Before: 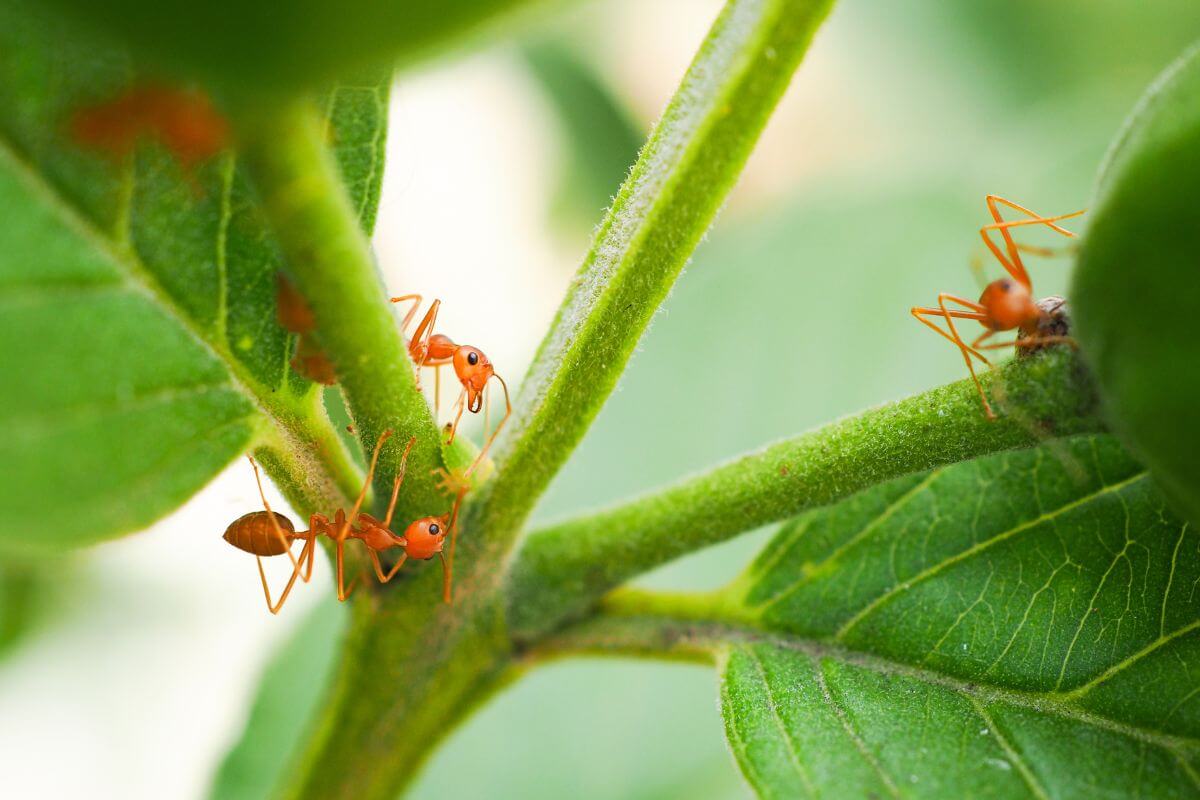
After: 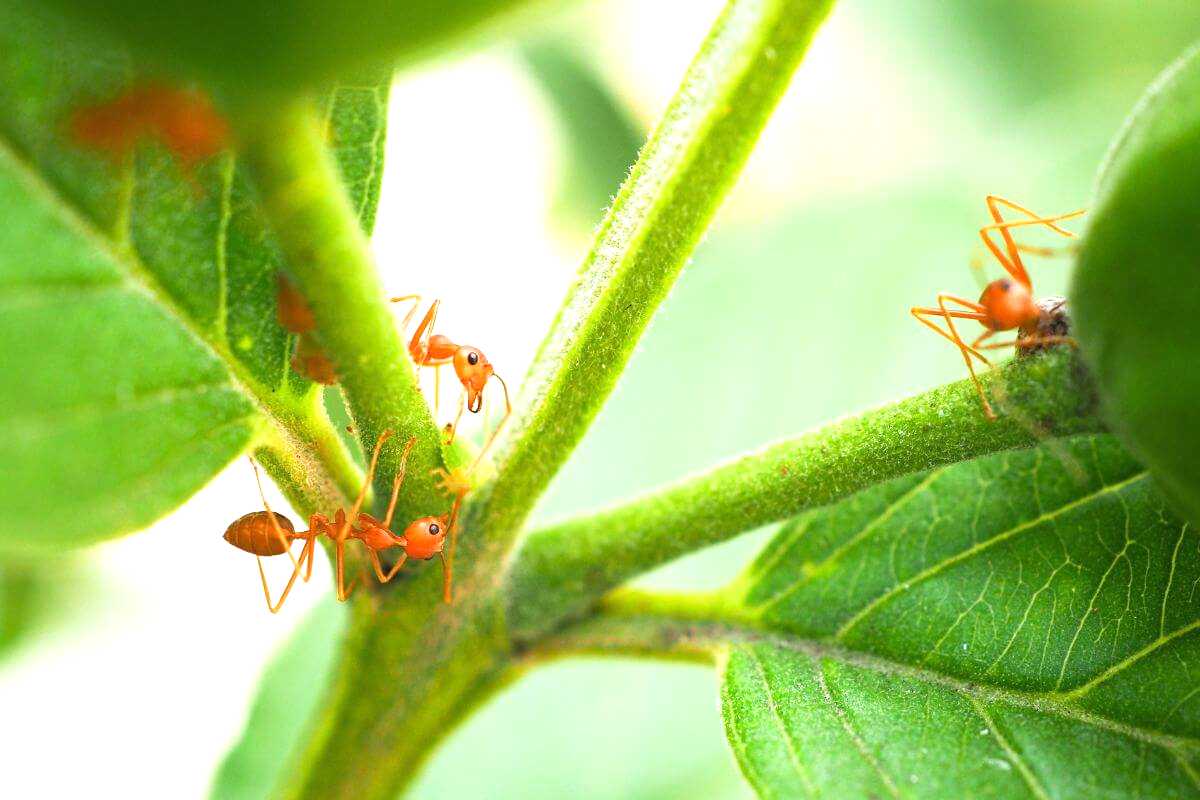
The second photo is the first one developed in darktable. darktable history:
exposure: exposure 0.74 EV, compensate highlight preservation false
